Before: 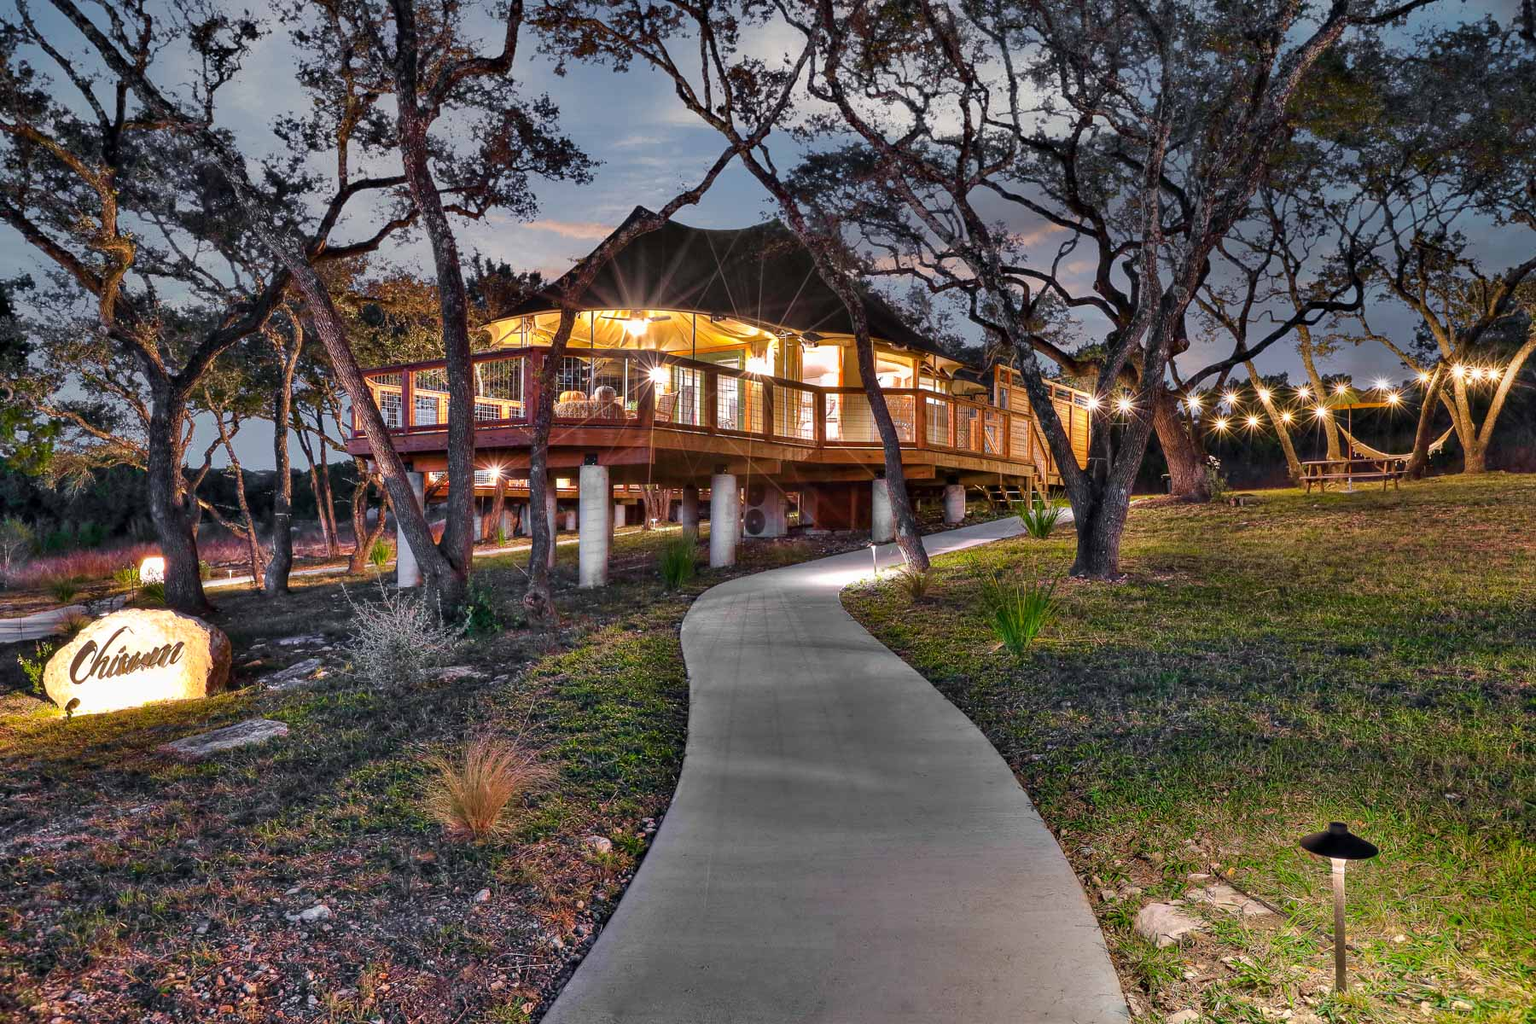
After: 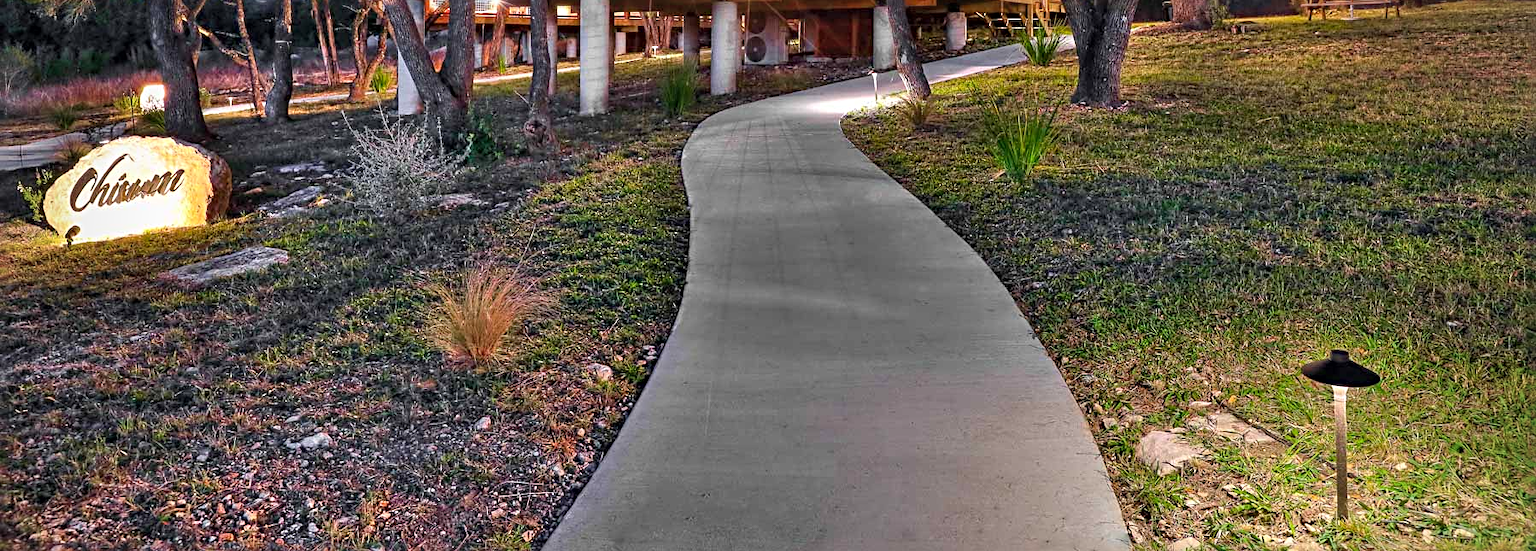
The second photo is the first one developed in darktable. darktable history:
sharpen: radius 3.953
crop and rotate: top 46.211%, right 0.065%
contrast brightness saturation: contrast 0.034, brightness 0.068, saturation 0.126
vignetting: on, module defaults
